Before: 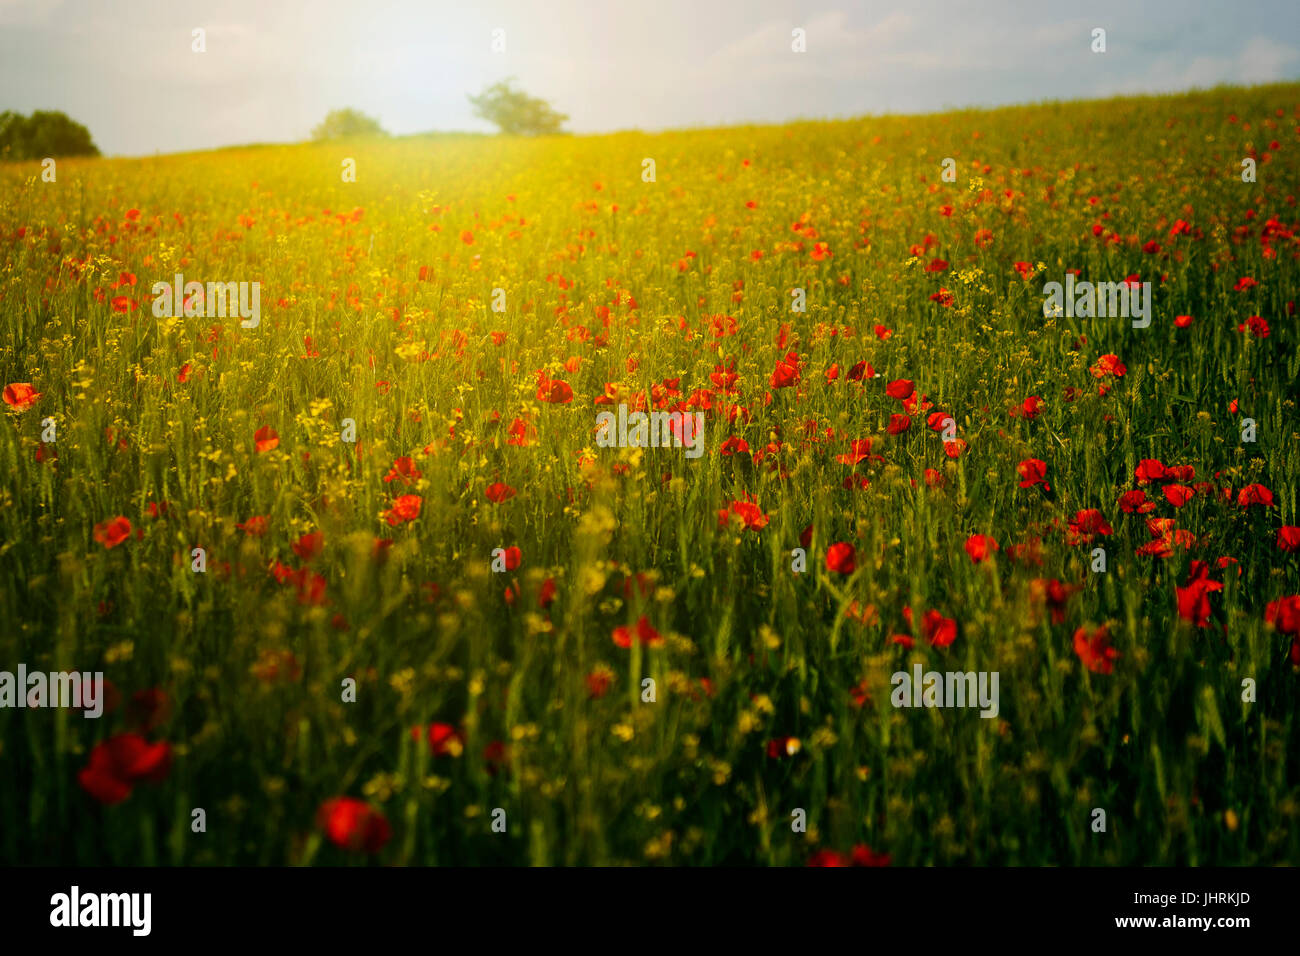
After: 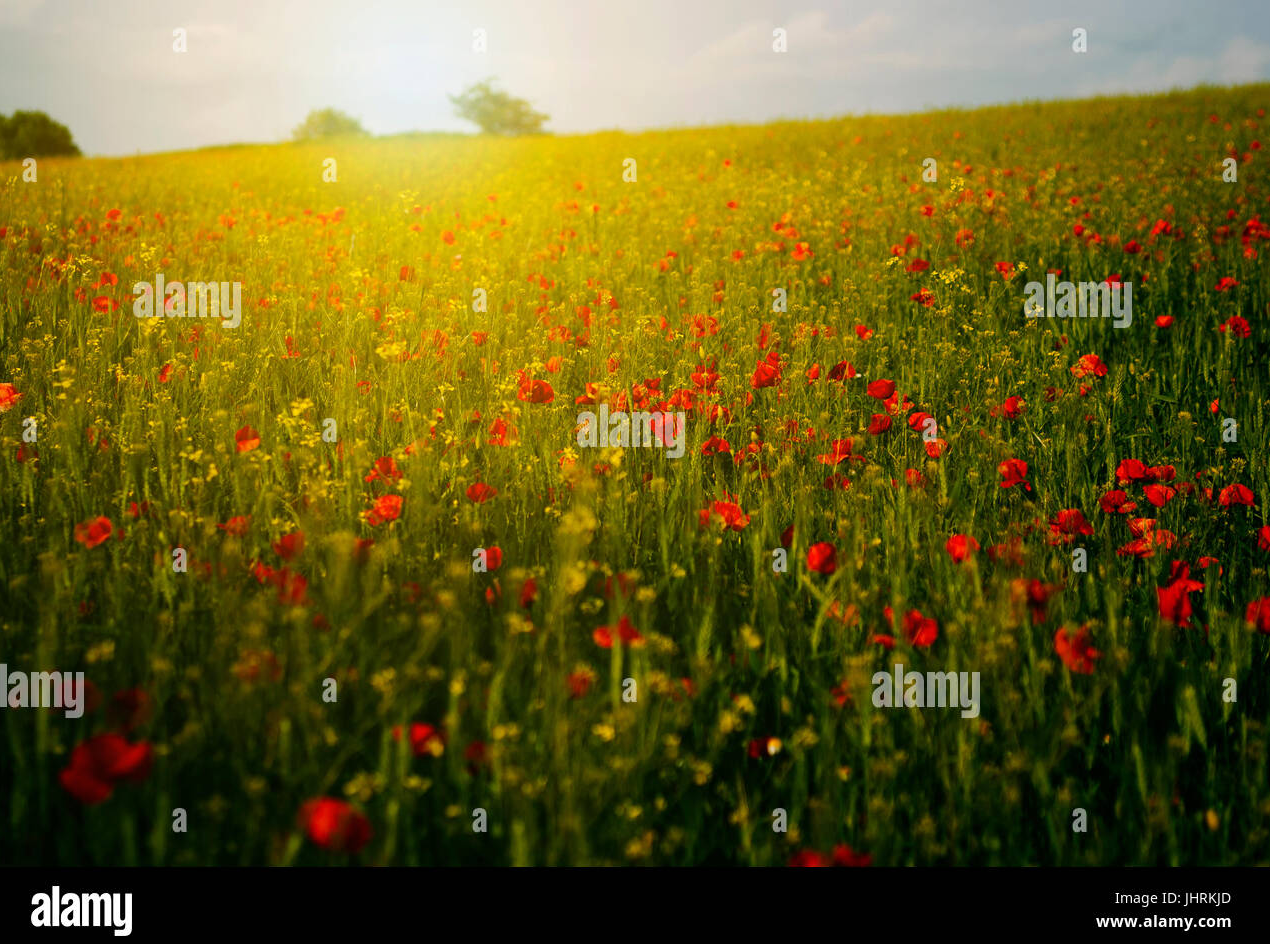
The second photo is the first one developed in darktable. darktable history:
tone equalizer: luminance estimator HSV value / RGB max
crop and rotate: left 1.538%, right 0.758%, bottom 1.228%
